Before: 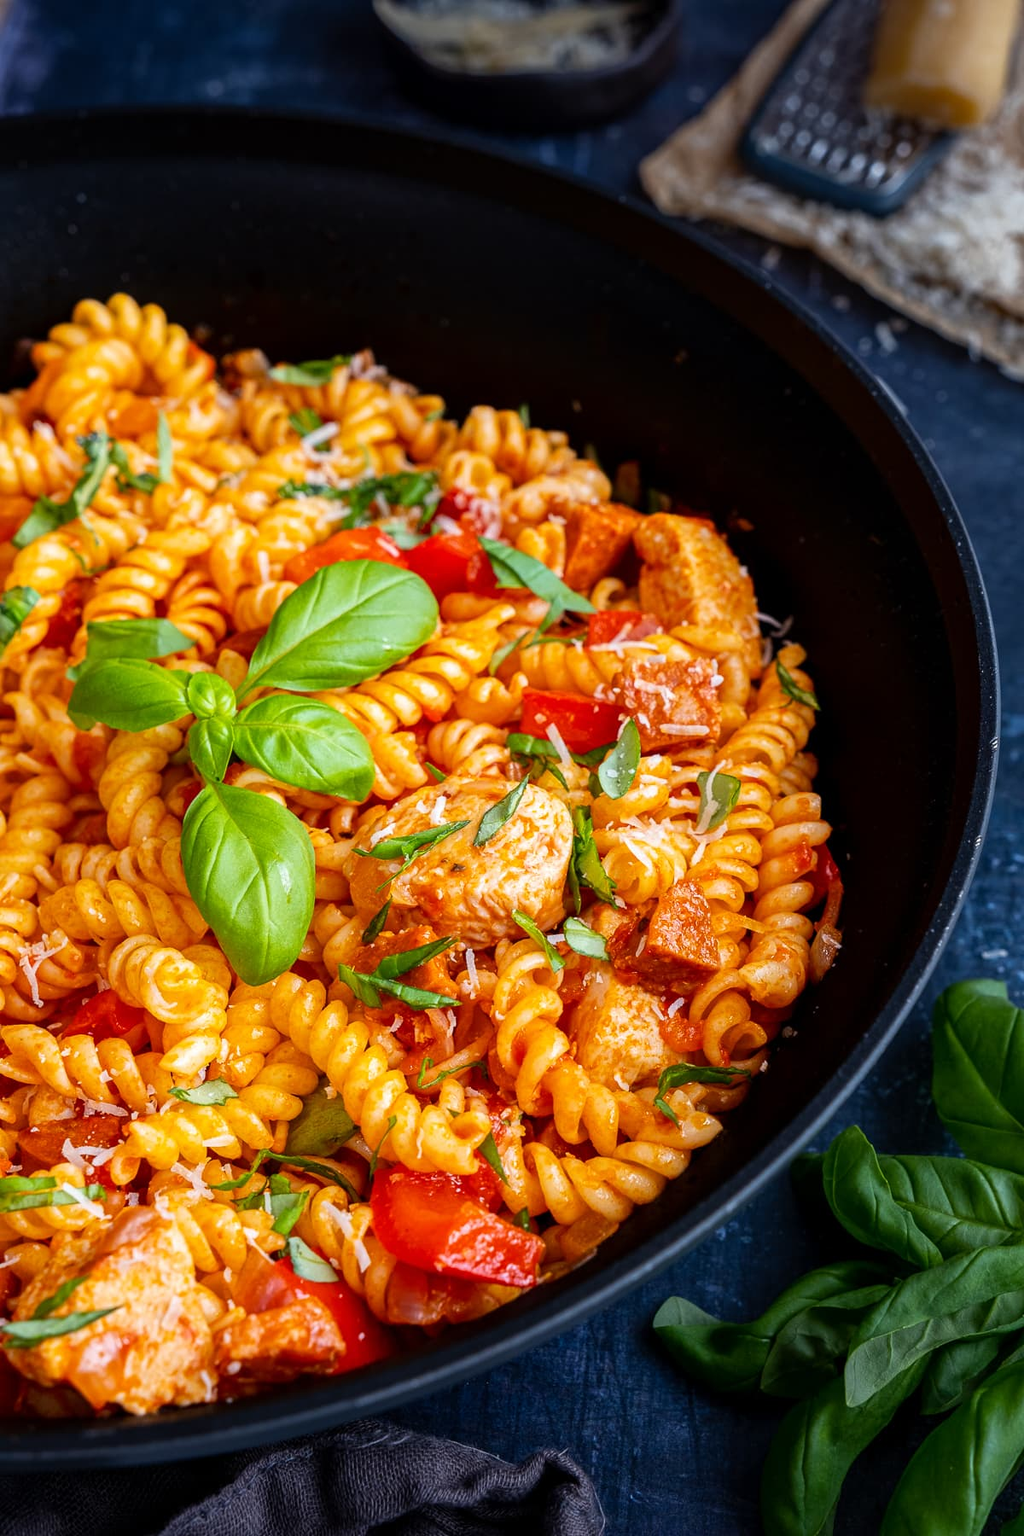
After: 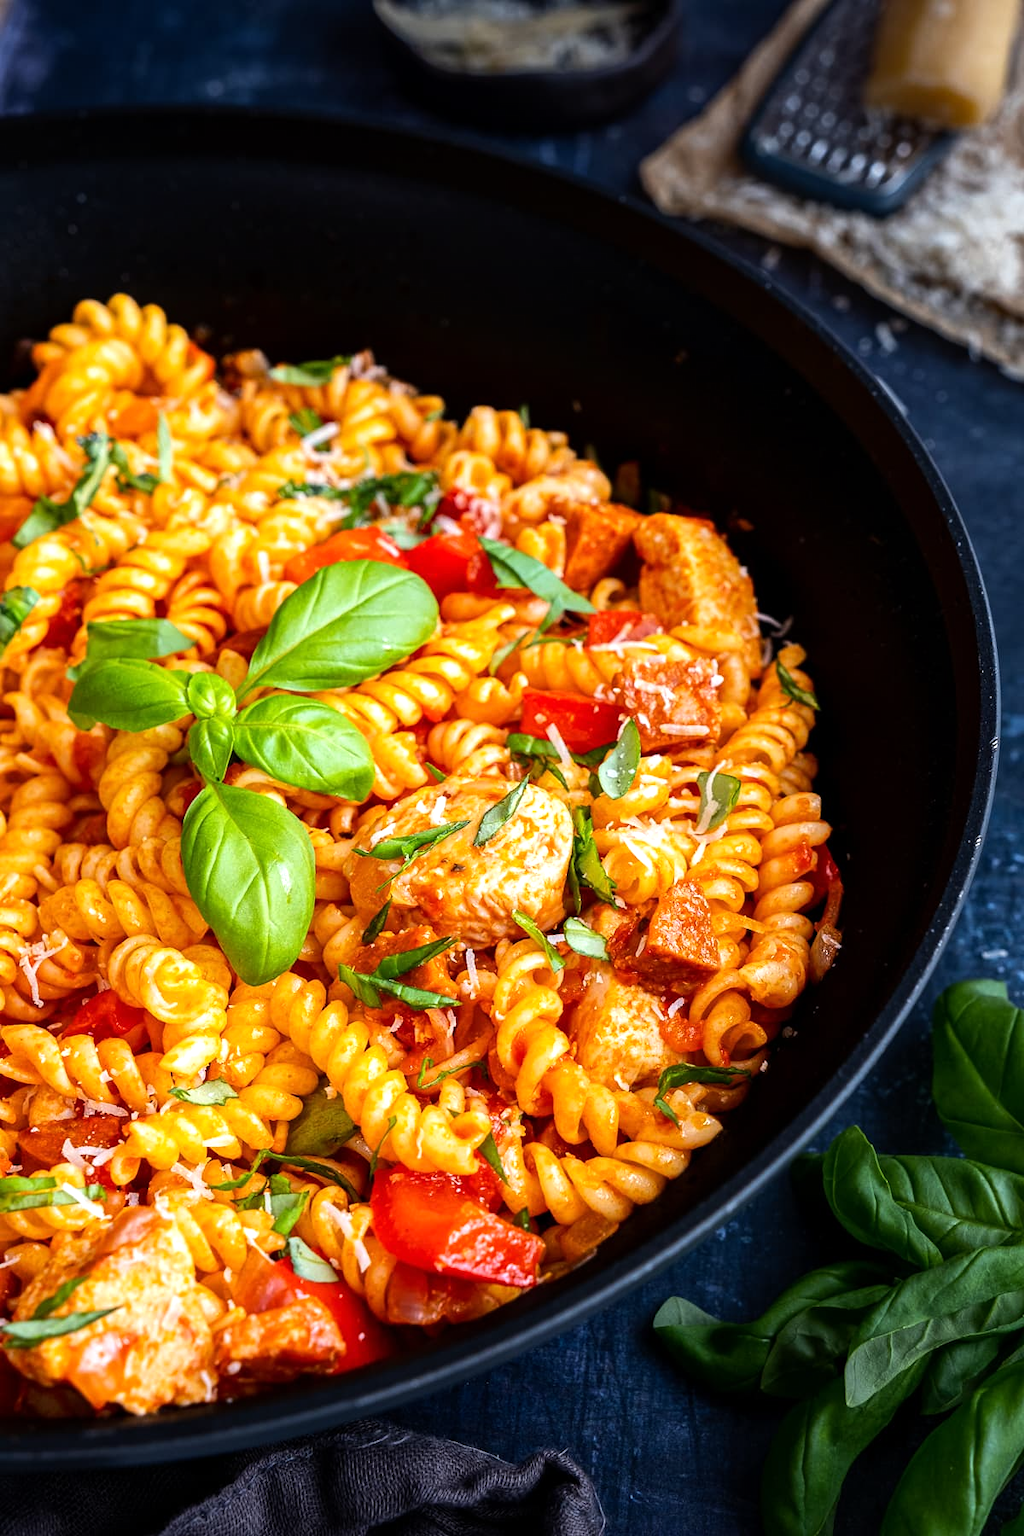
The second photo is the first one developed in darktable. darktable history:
tone equalizer: -8 EV -0.417 EV, -7 EV -0.389 EV, -6 EV -0.333 EV, -5 EV -0.222 EV, -3 EV 0.222 EV, -2 EV 0.333 EV, -1 EV 0.389 EV, +0 EV 0.417 EV, edges refinement/feathering 500, mask exposure compensation -1.25 EV, preserve details no
